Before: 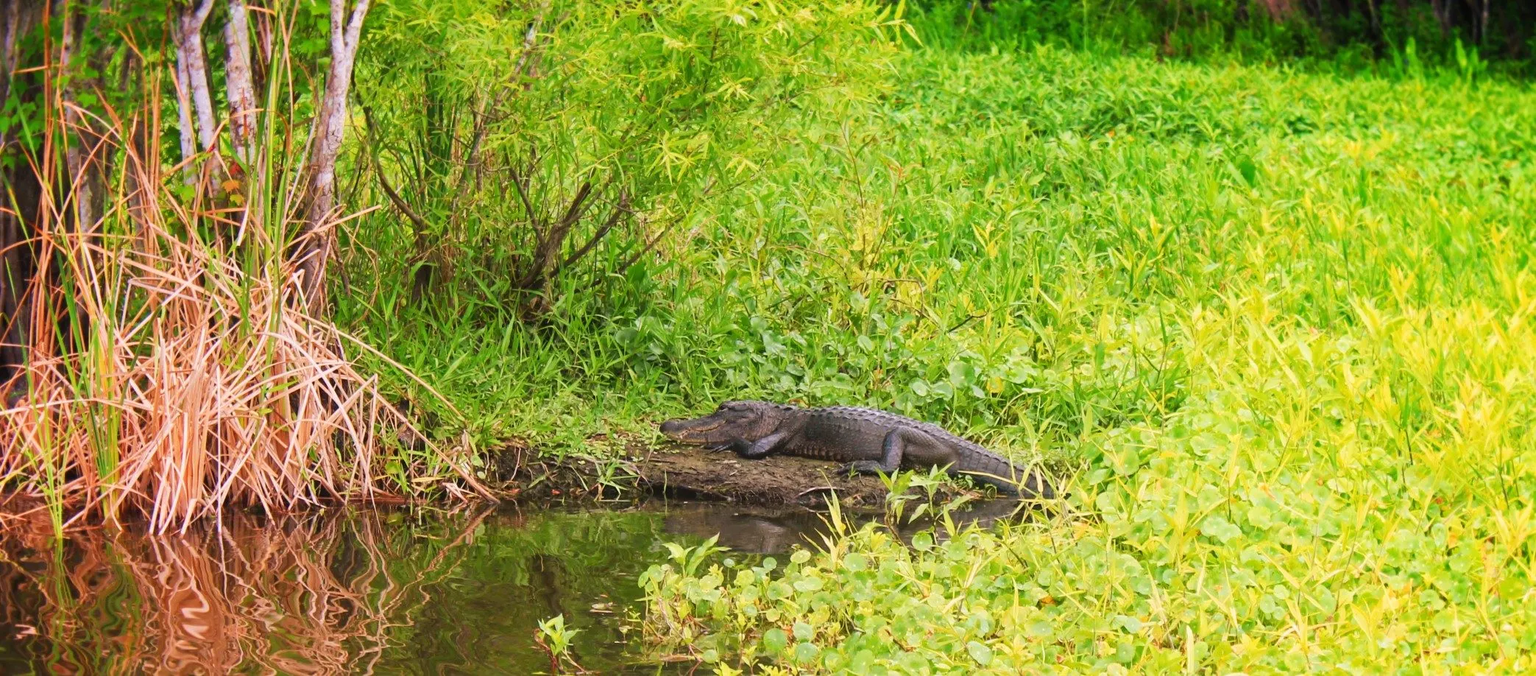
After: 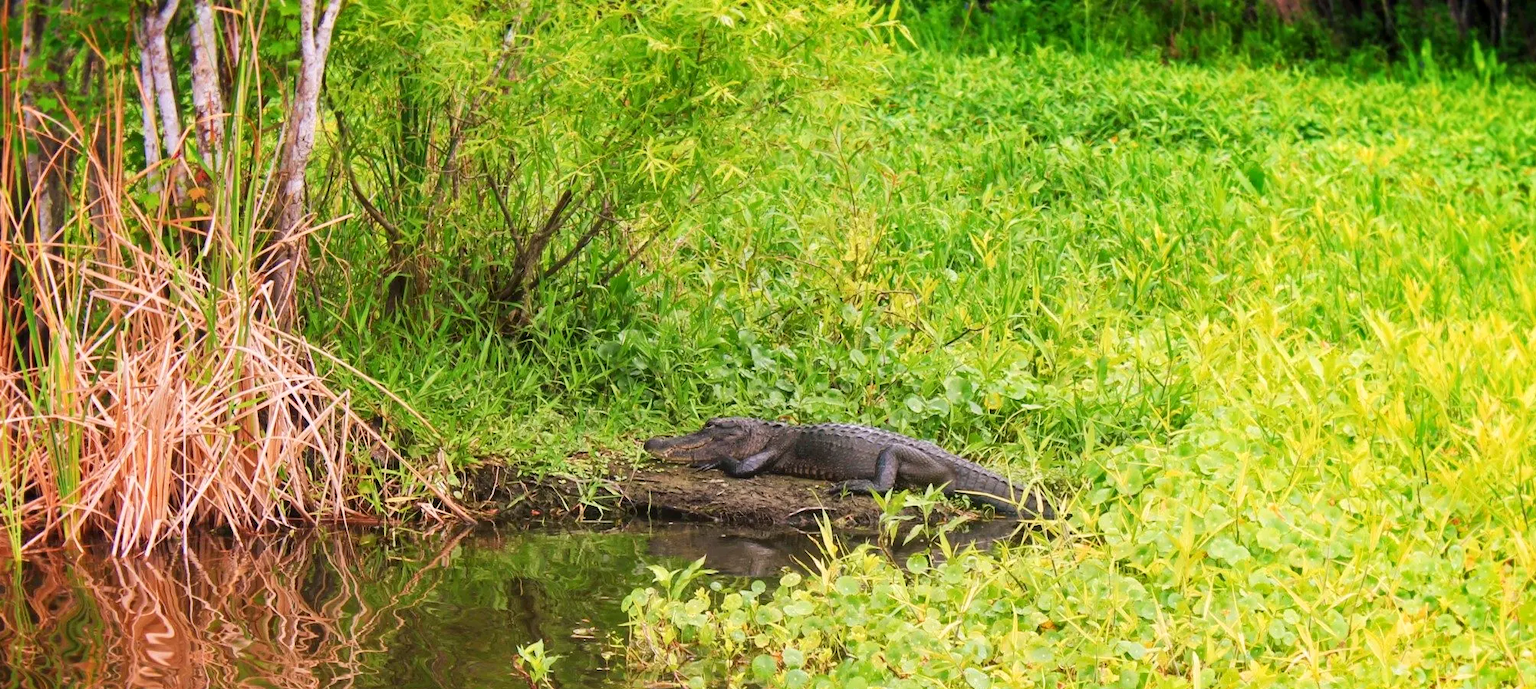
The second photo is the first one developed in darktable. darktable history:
local contrast: highlights 107%, shadows 103%, detail 119%, midtone range 0.2
crop and rotate: left 2.761%, right 1.253%, bottom 2.046%
